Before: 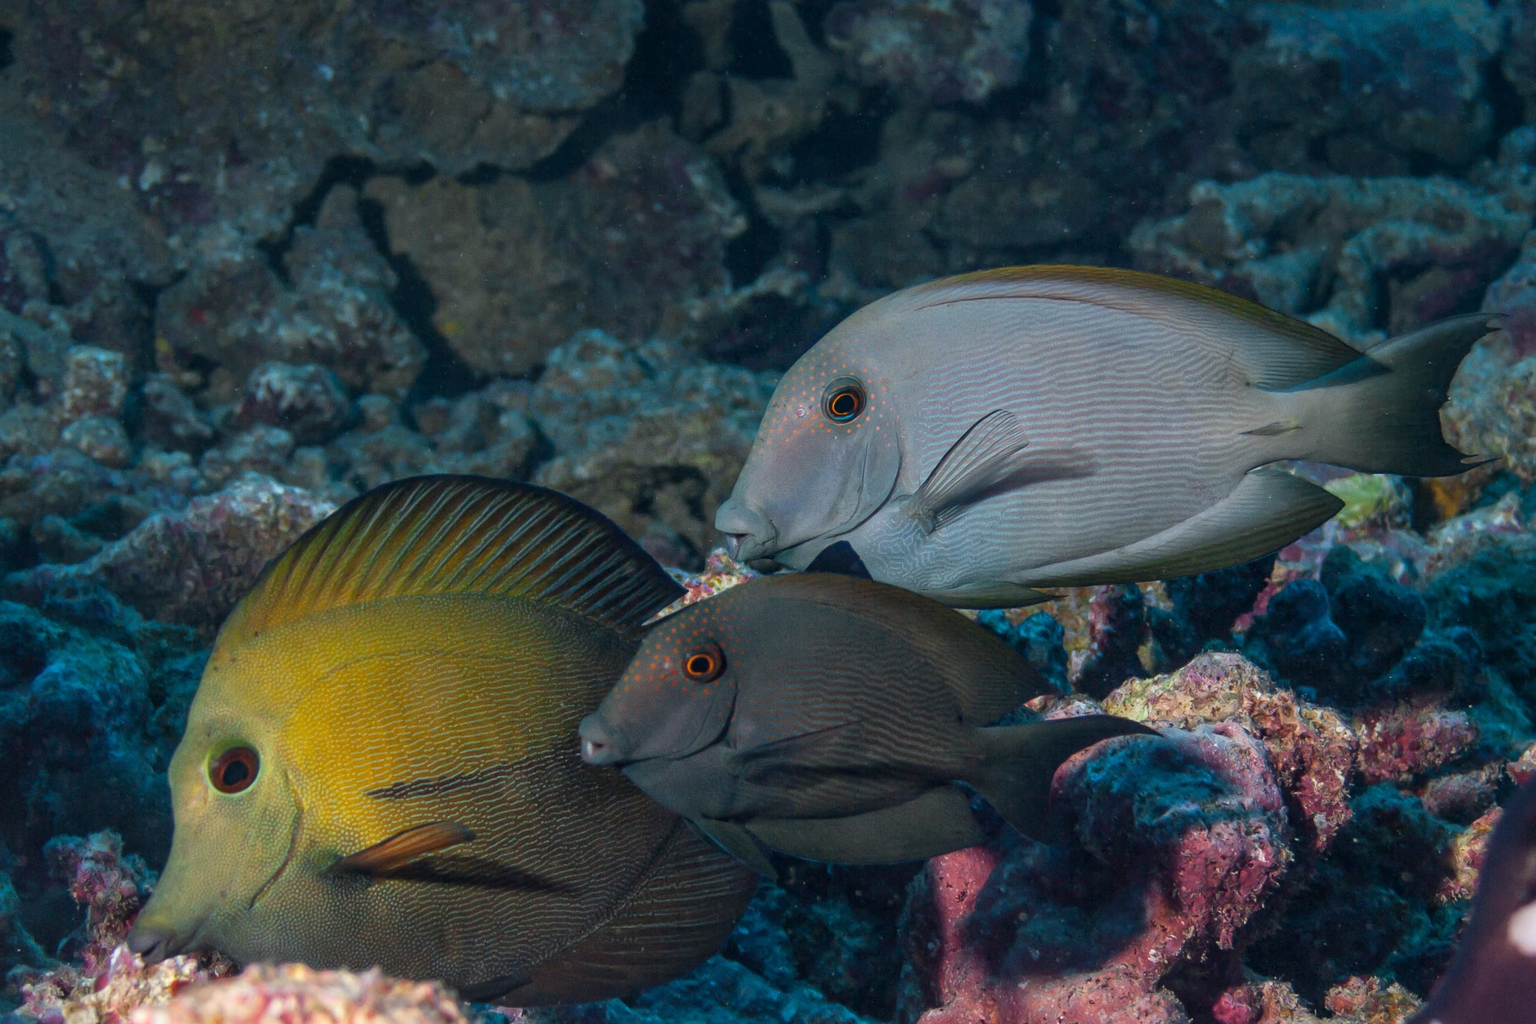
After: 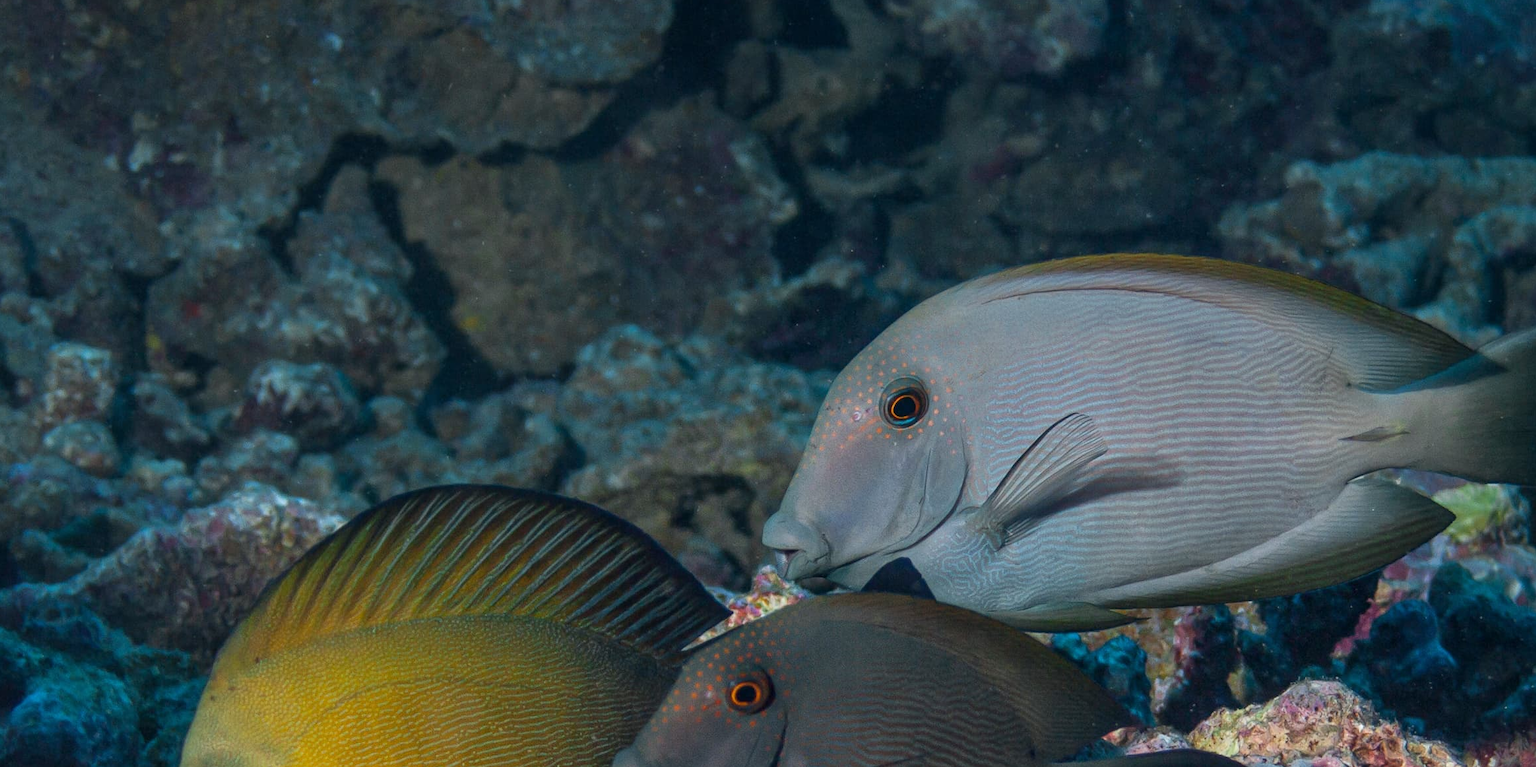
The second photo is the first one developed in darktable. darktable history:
crop: left 1.518%, top 3.445%, right 7.651%, bottom 28.476%
